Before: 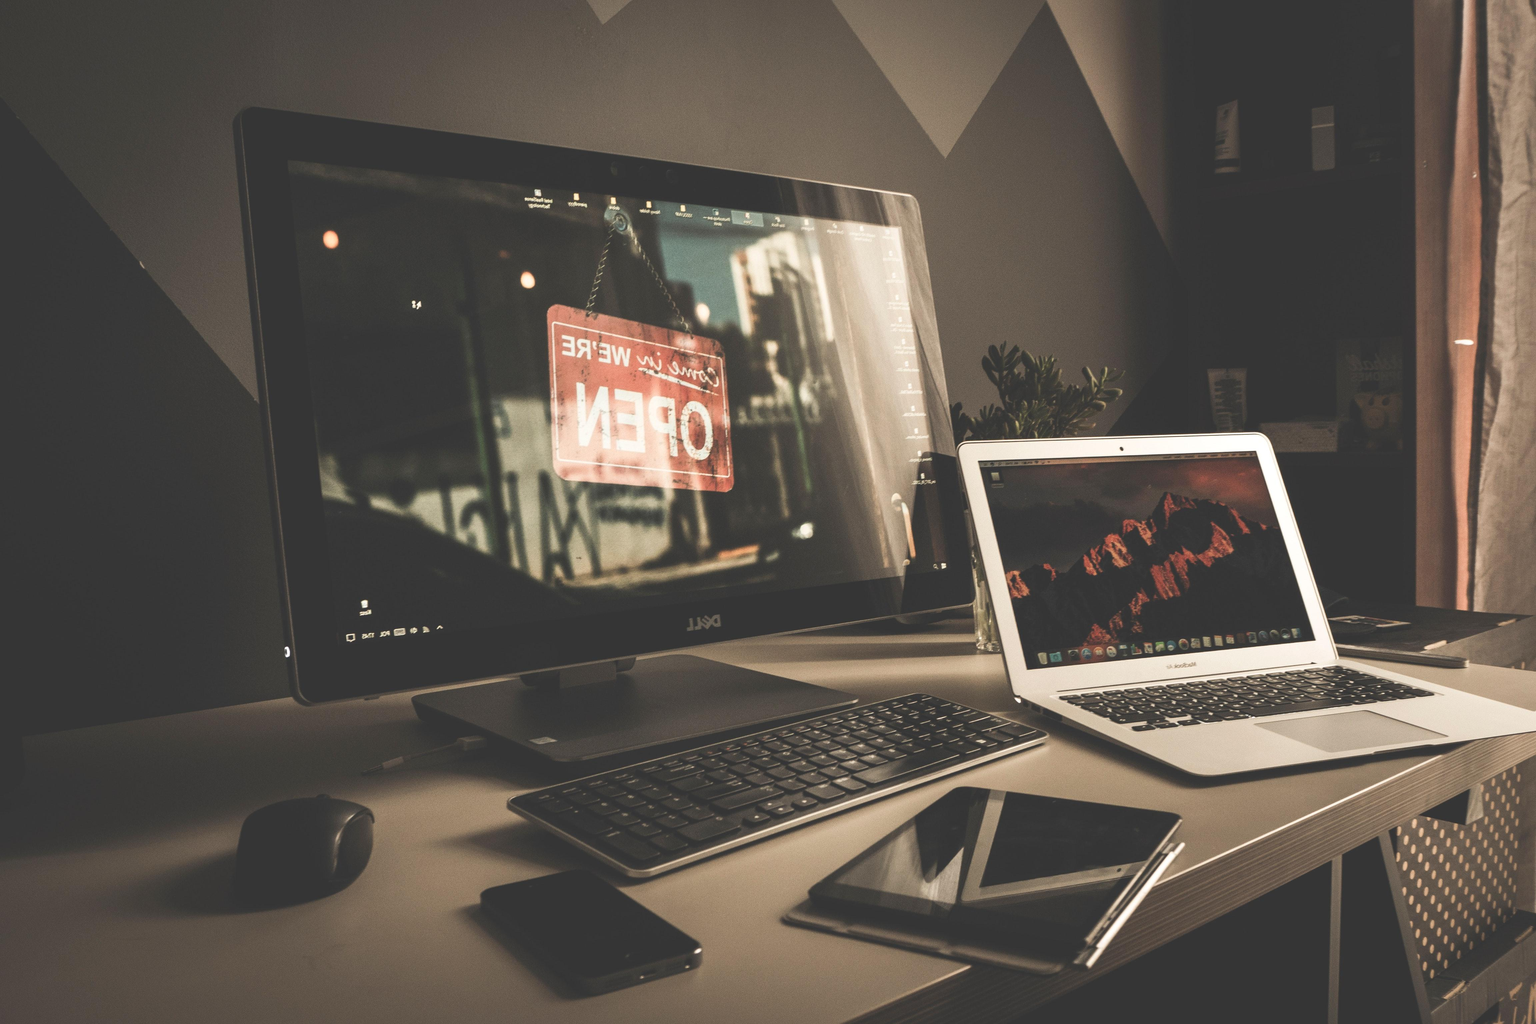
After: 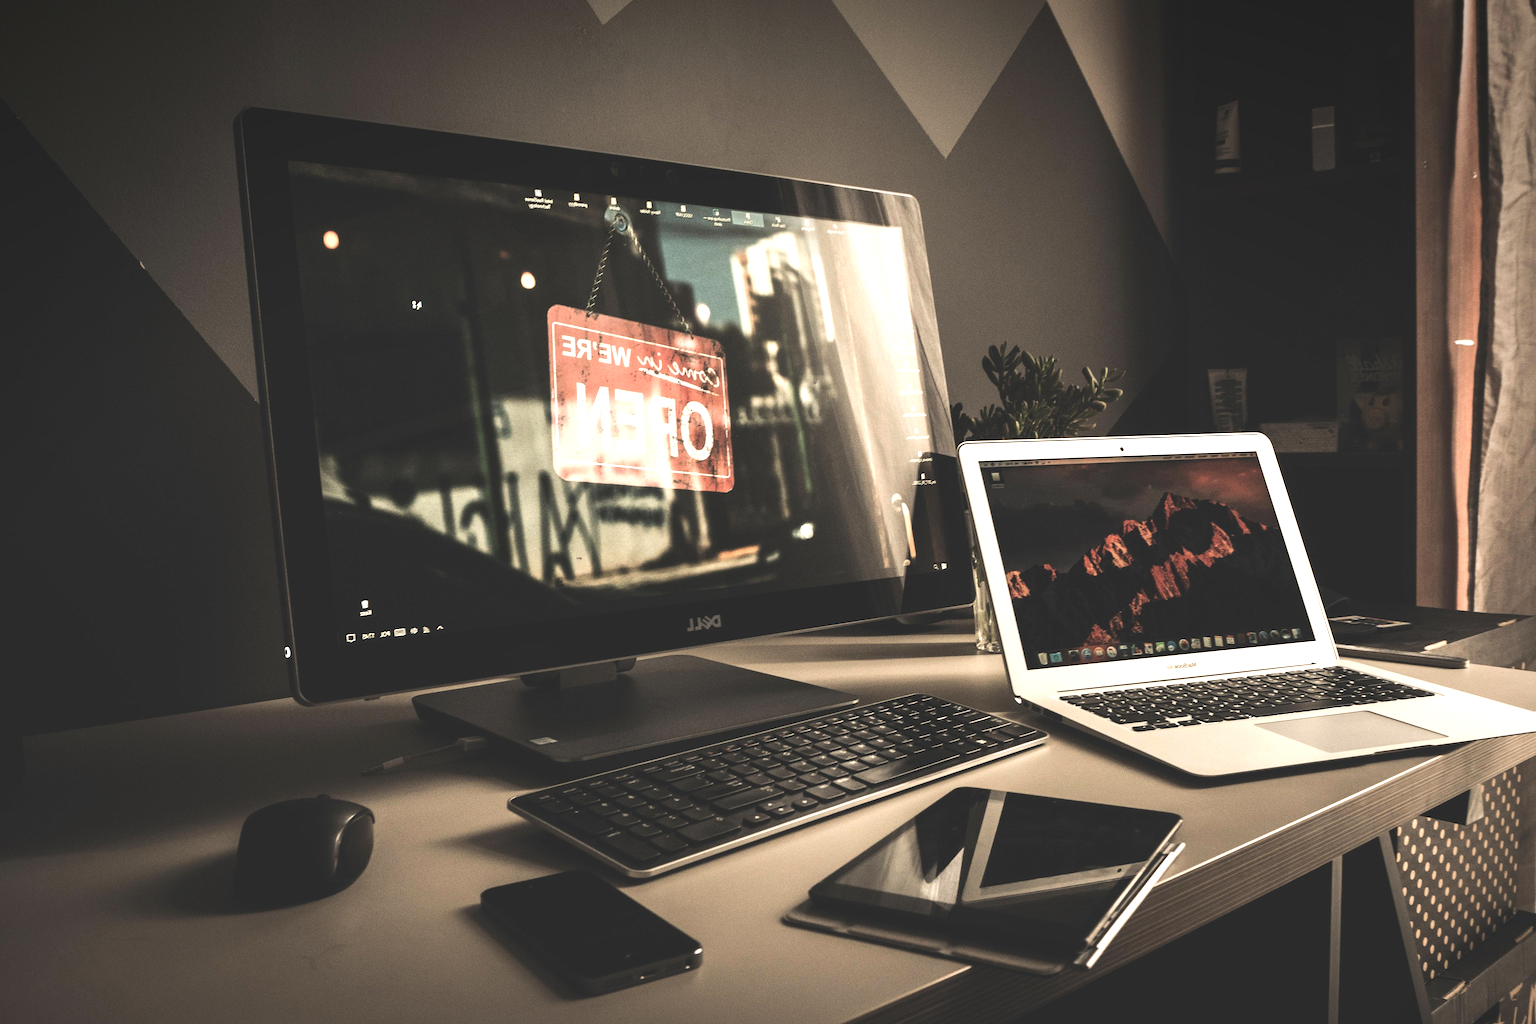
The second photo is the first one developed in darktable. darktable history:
tone equalizer: -8 EV -0.75 EV, -7 EV -0.7 EV, -6 EV -0.6 EV, -5 EV -0.4 EV, -3 EV 0.4 EV, -2 EV 0.6 EV, -1 EV 0.7 EV, +0 EV 0.75 EV, edges refinement/feathering 500, mask exposure compensation -1.57 EV, preserve details no
vignetting: fall-off start 97.52%, fall-off radius 100%, brightness -0.574, saturation 0, center (-0.027, 0.404), width/height ratio 1.368, unbound false
